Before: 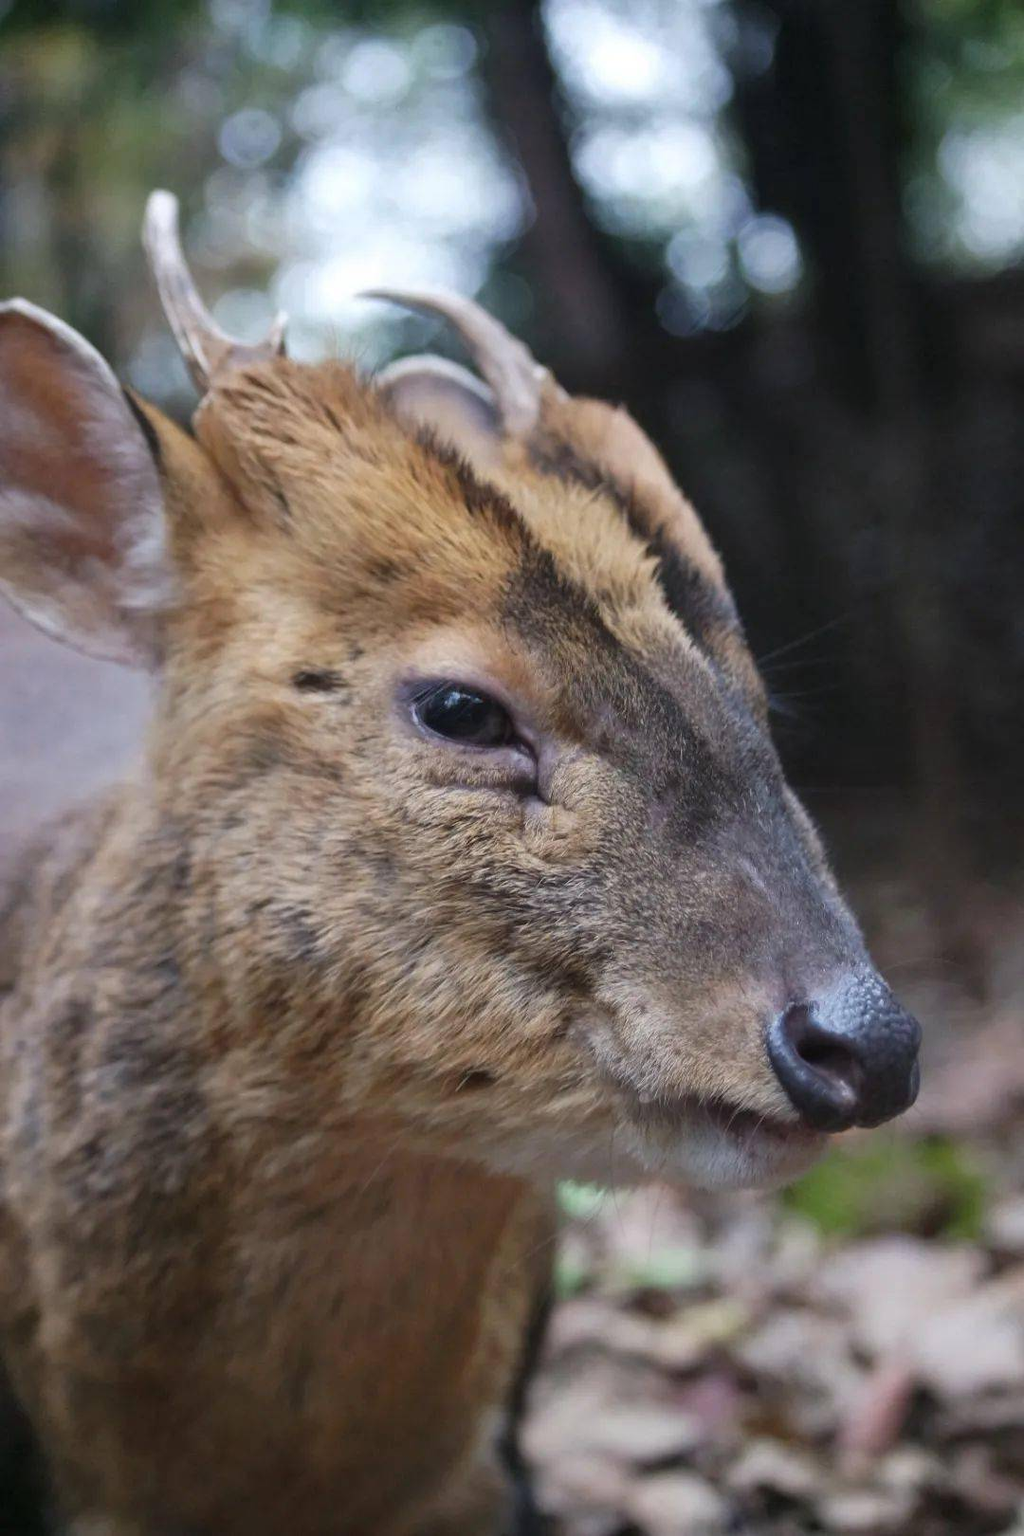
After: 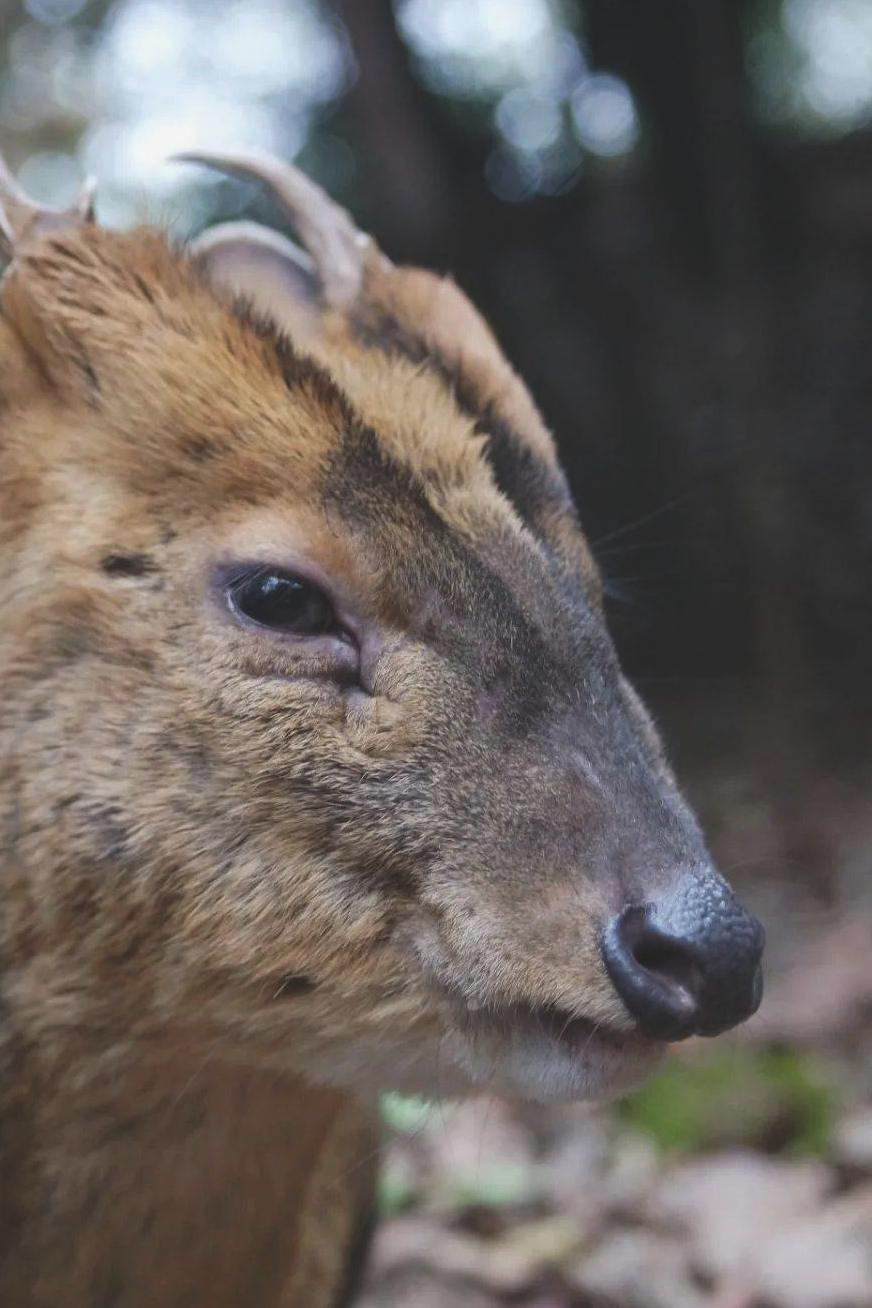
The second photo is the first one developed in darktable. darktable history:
crop: left 19.192%, top 9.485%, right 0%, bottom 9.767%
exposure: black level correction -0.015, exposure -0.133 EV, compensate highlight preservation false
